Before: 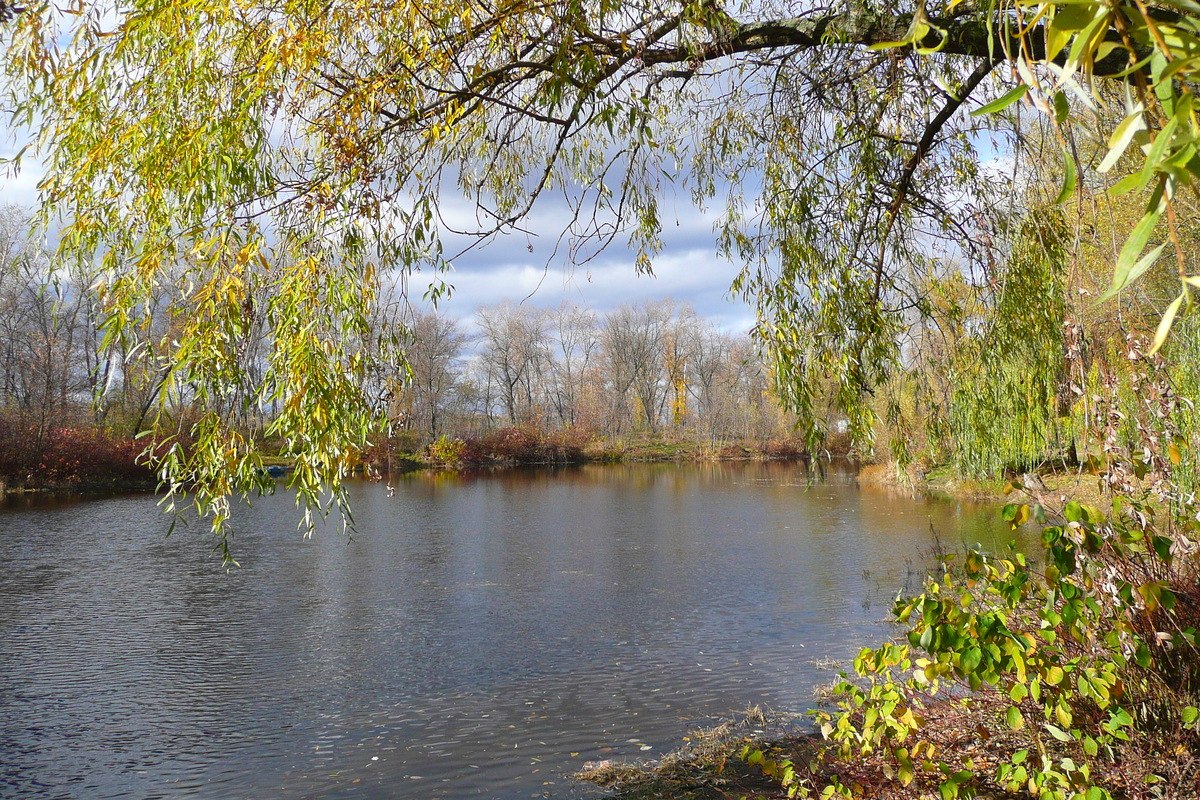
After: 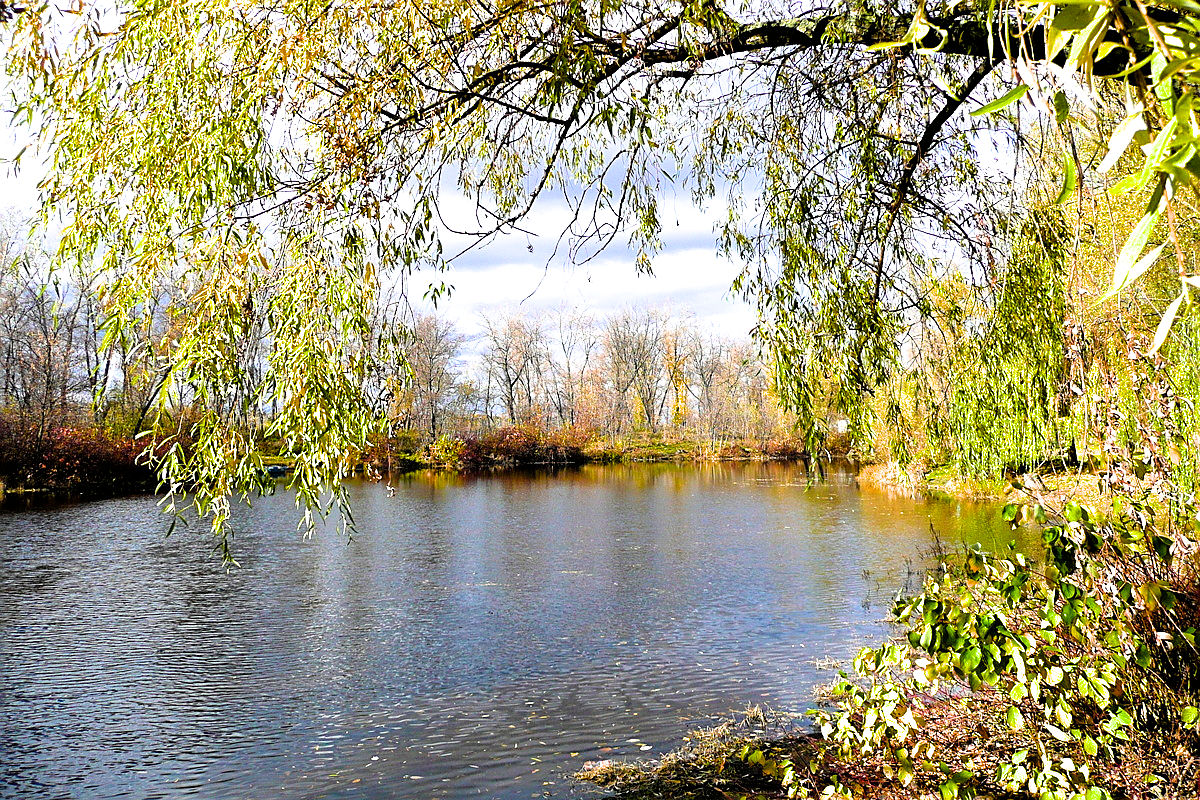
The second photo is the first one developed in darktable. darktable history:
sharpen: on, module defaults
color balance rgb: linear chroma grading › global chroma 20%, perceptual saturation grading › global saturation 25%, perceptual brilliance grading › global brilliance 20%, global vibrance 20%
filmic rgb: black relative exposure -3.64 EV, white relative exposure 2.44 EV, hardness 3.29
